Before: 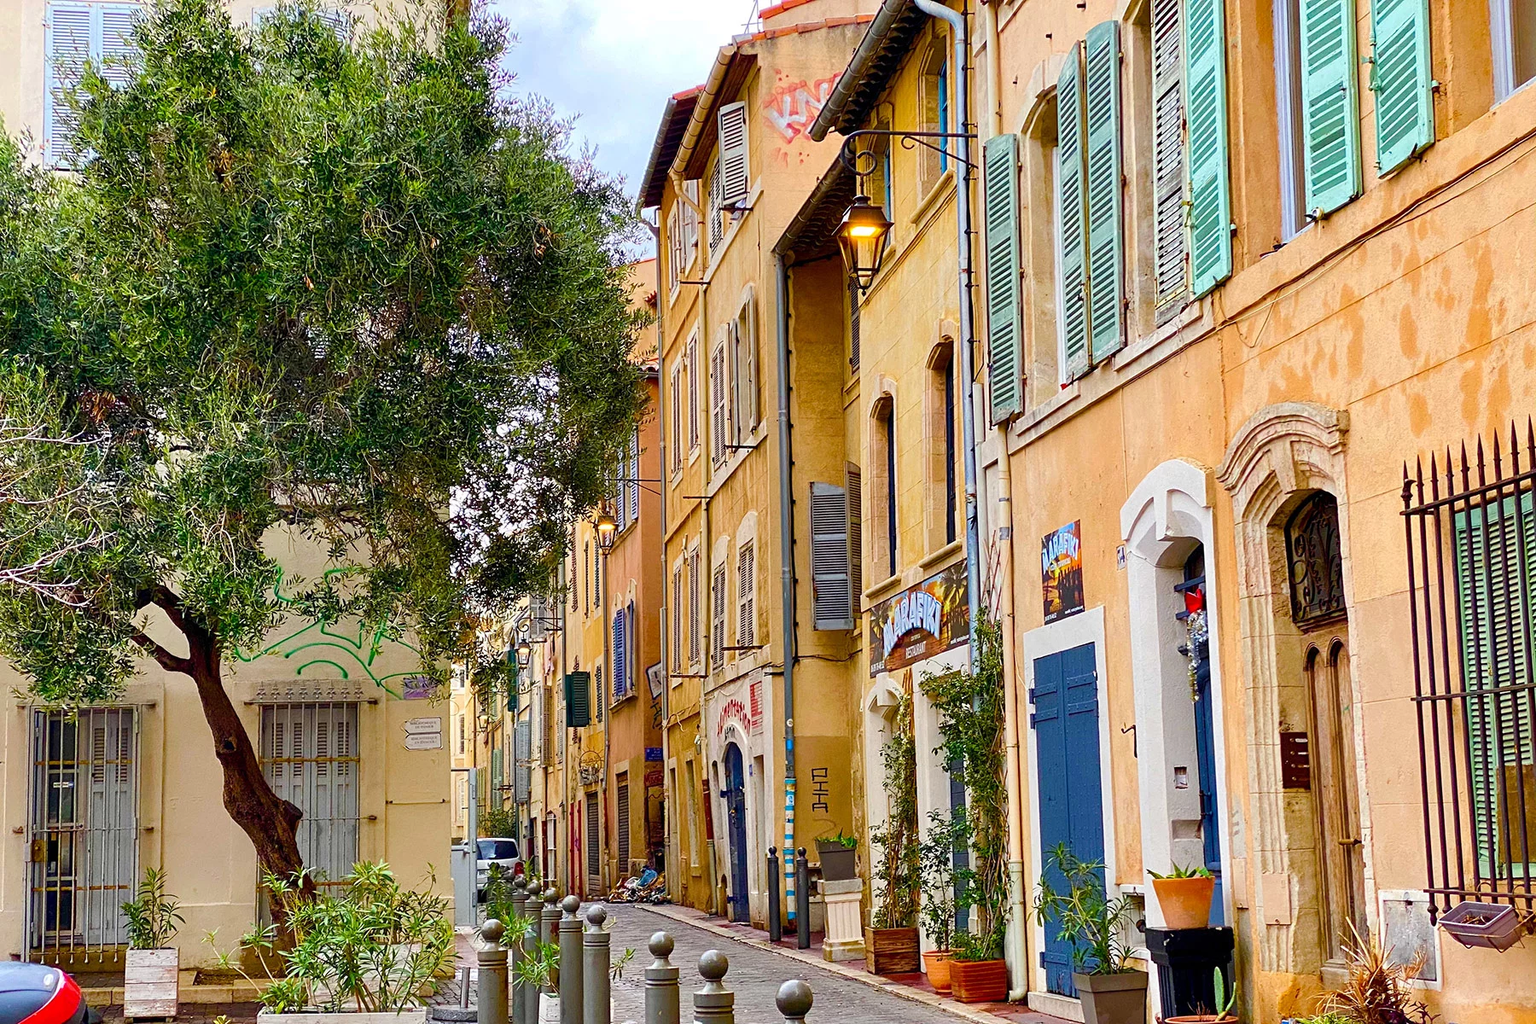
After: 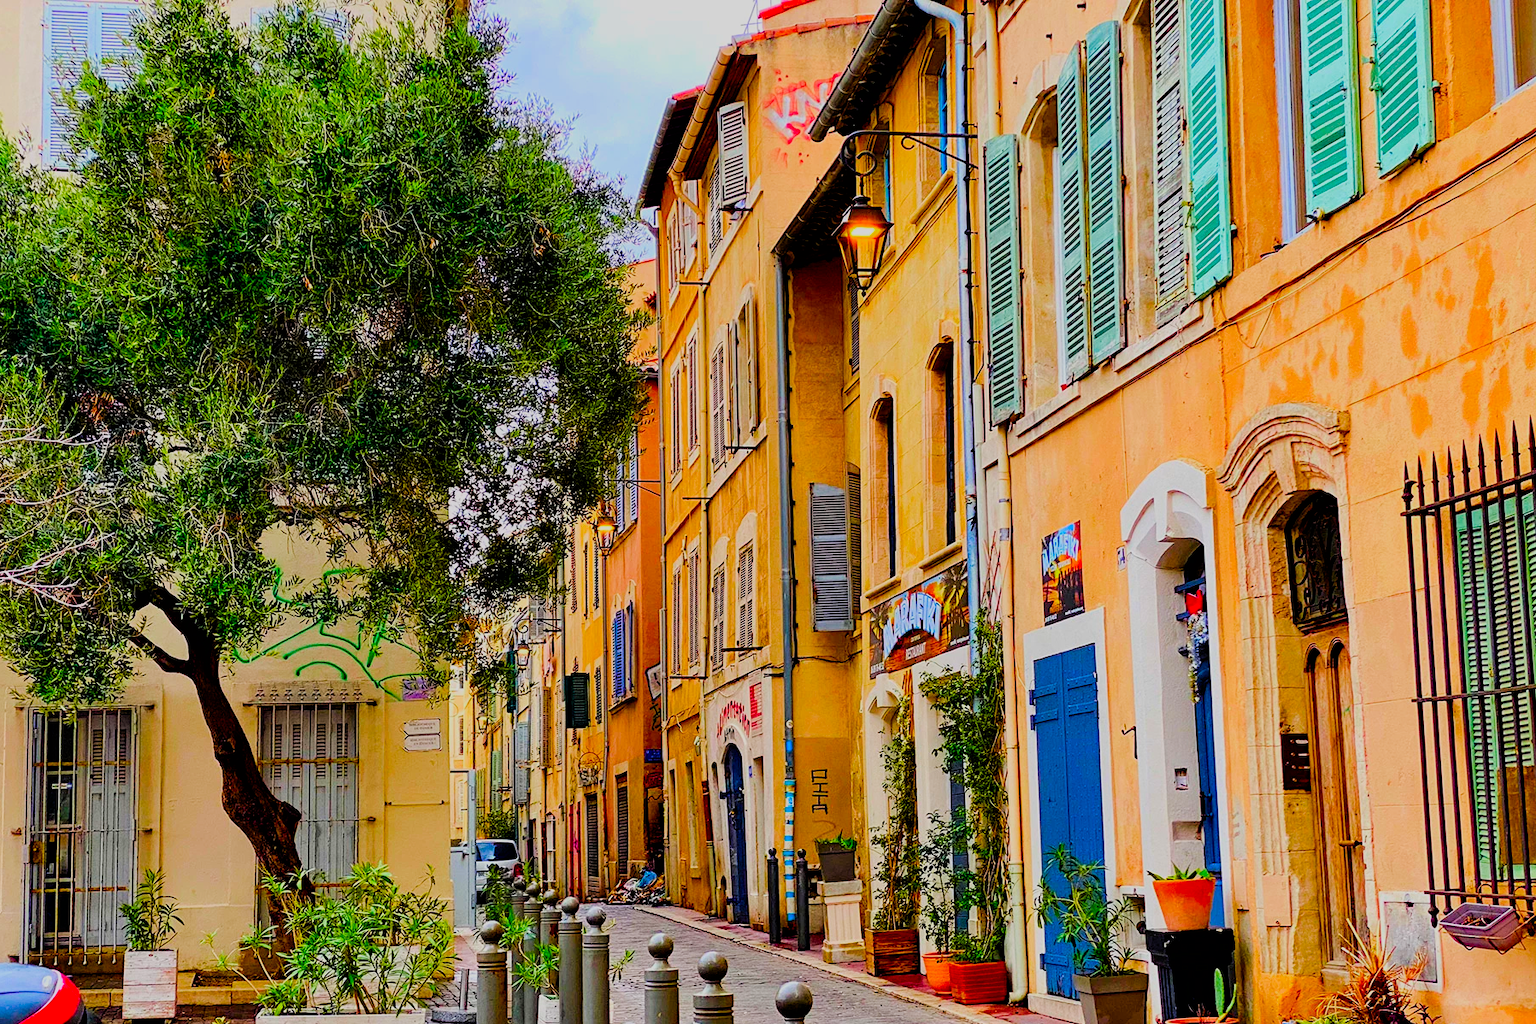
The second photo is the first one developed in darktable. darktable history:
crop and rotate: left 0.126%
filmic rgb: black relative exposure -4.14 EV, white relative exposure 5.1 EV, hardness 2.11, contrast 1.165
color correction: saturation 1.8
